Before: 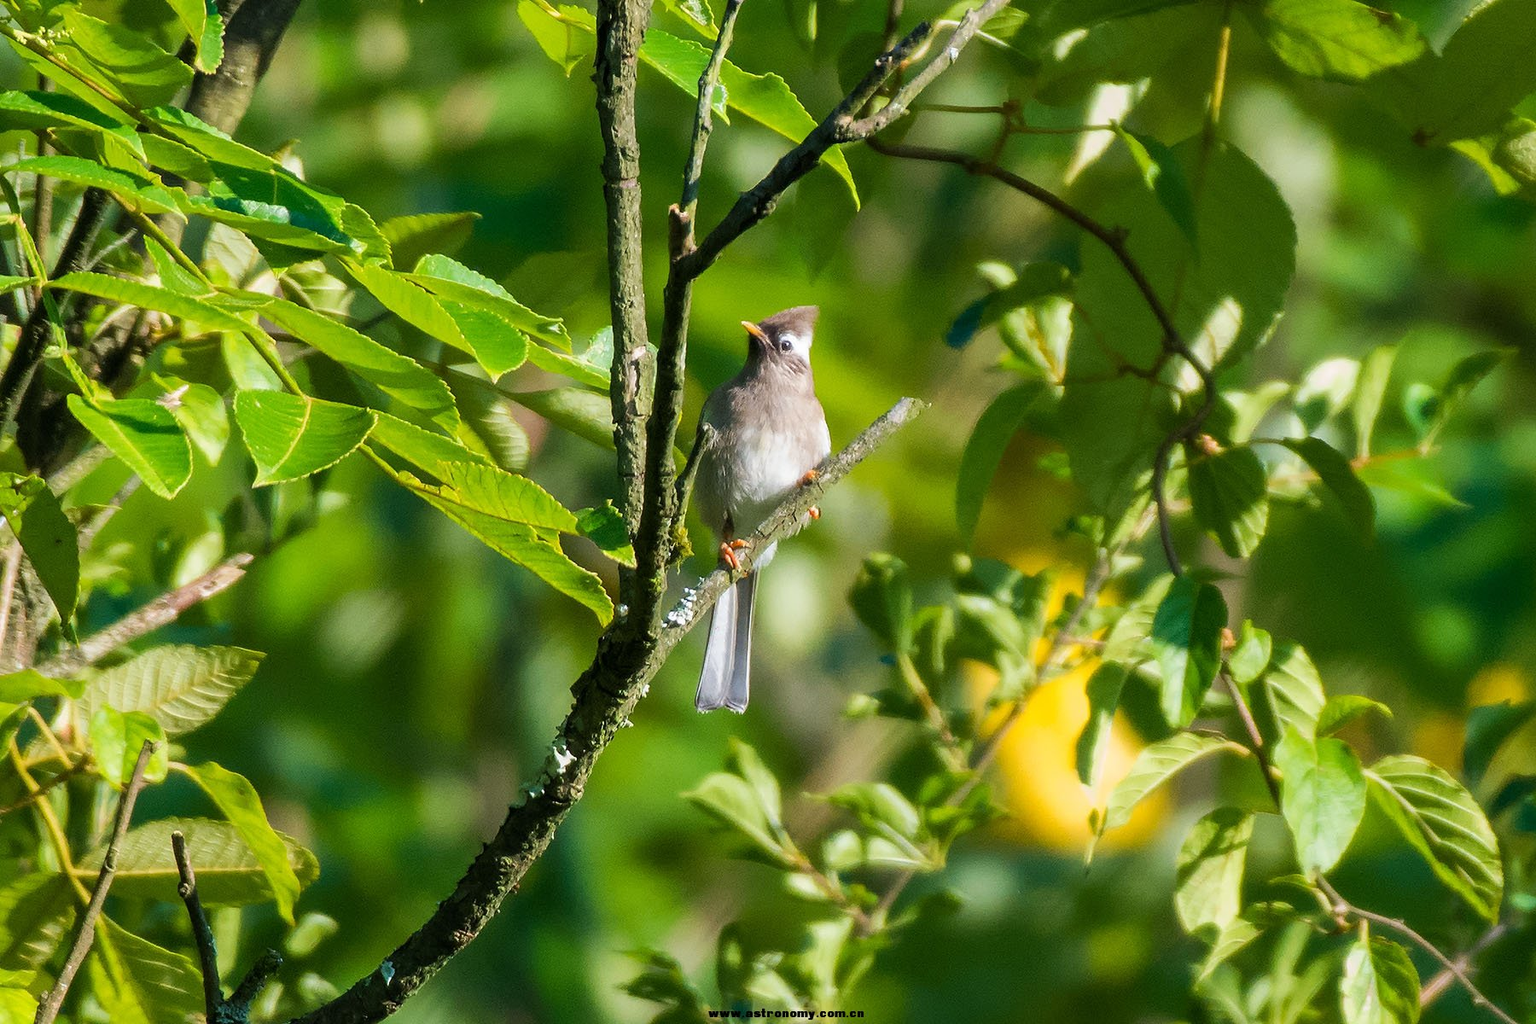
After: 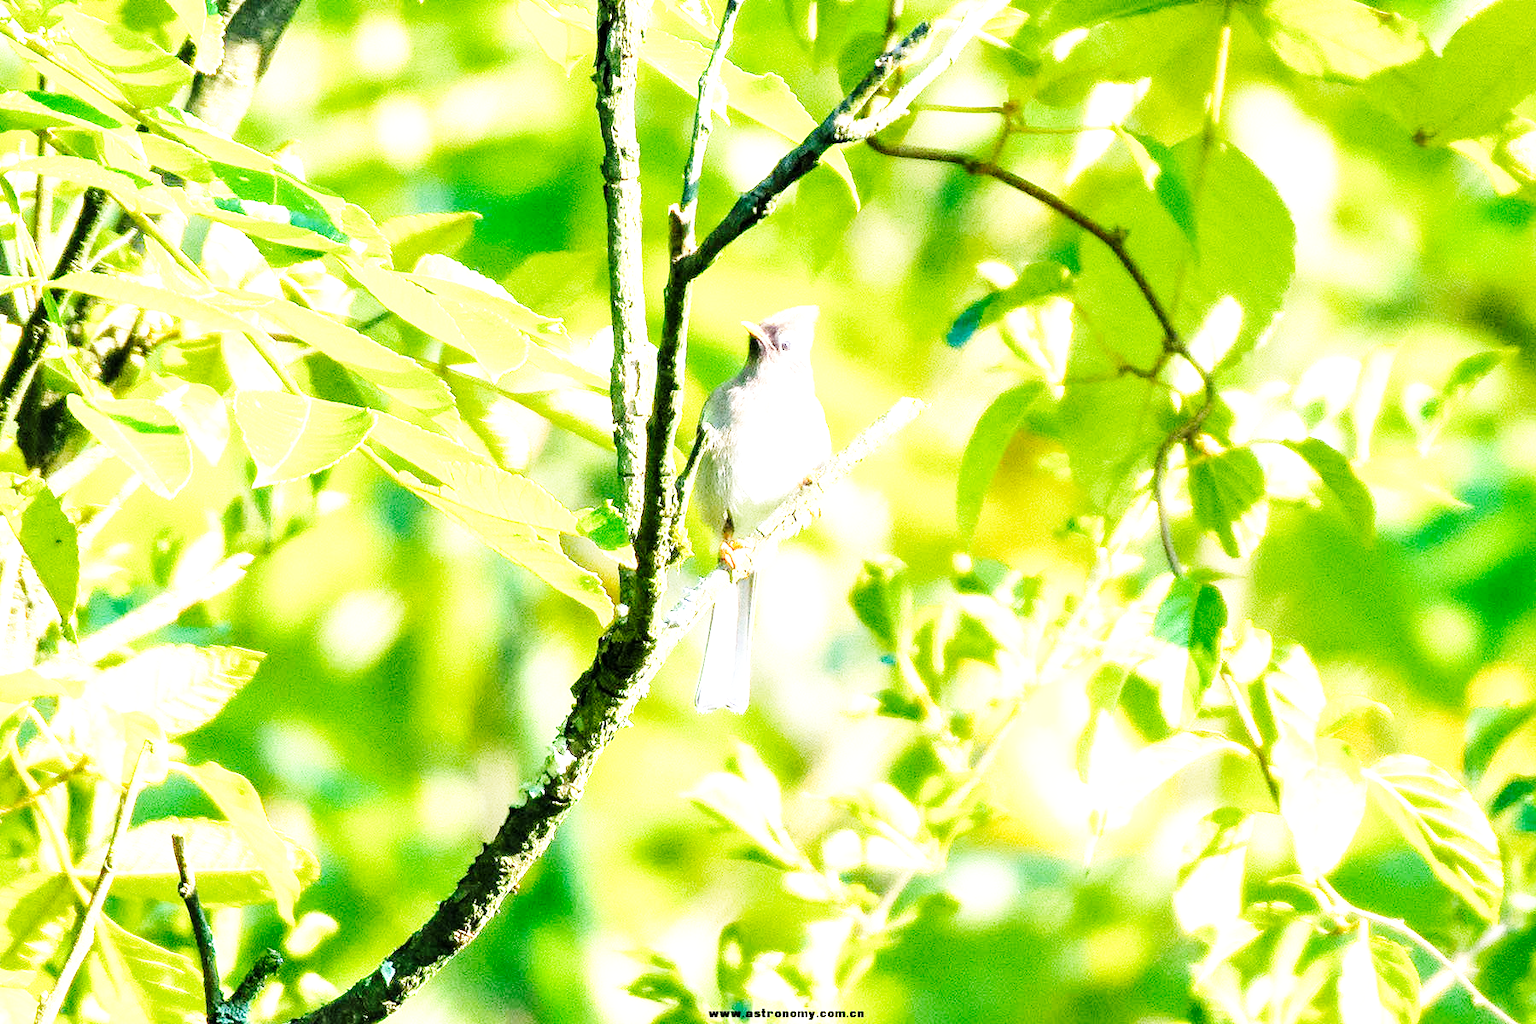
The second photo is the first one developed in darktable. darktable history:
exposure: black level correction 0, exposure 2.138 EV, compensate exposure bias true, compensate highlight preservation false
levels: mode automatic, black 0.023%, white 99.97%, levels [0.062, 0.494, 0.925]
base curve: curves: ch0 [(0, 0) (0, 0) (0.002, 0.001) (0.008, 0.003) (0.019, 0.011) (0.037, 0.037) (0.064, 0.11) (0.102, 0.232) (0.152, 0.379) (0.216, 0.524) (0.296, 0.665) (0.394, 0.789) (0.512, 0.881) (0.651, 0.945) (0.813, 0.986) (1, 1)], preserve colors none
